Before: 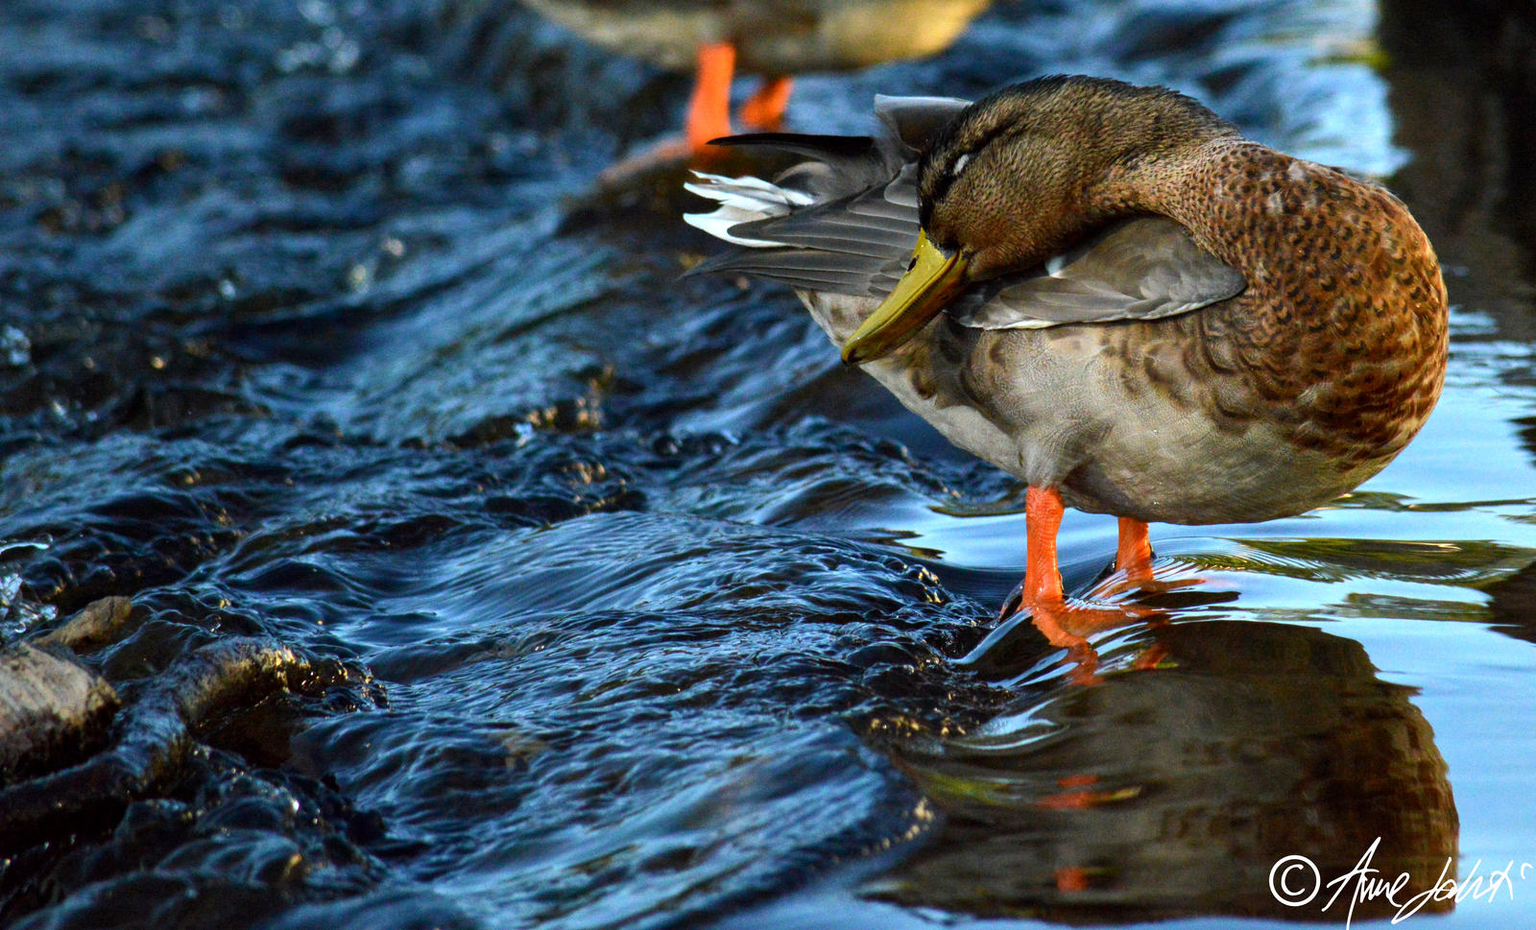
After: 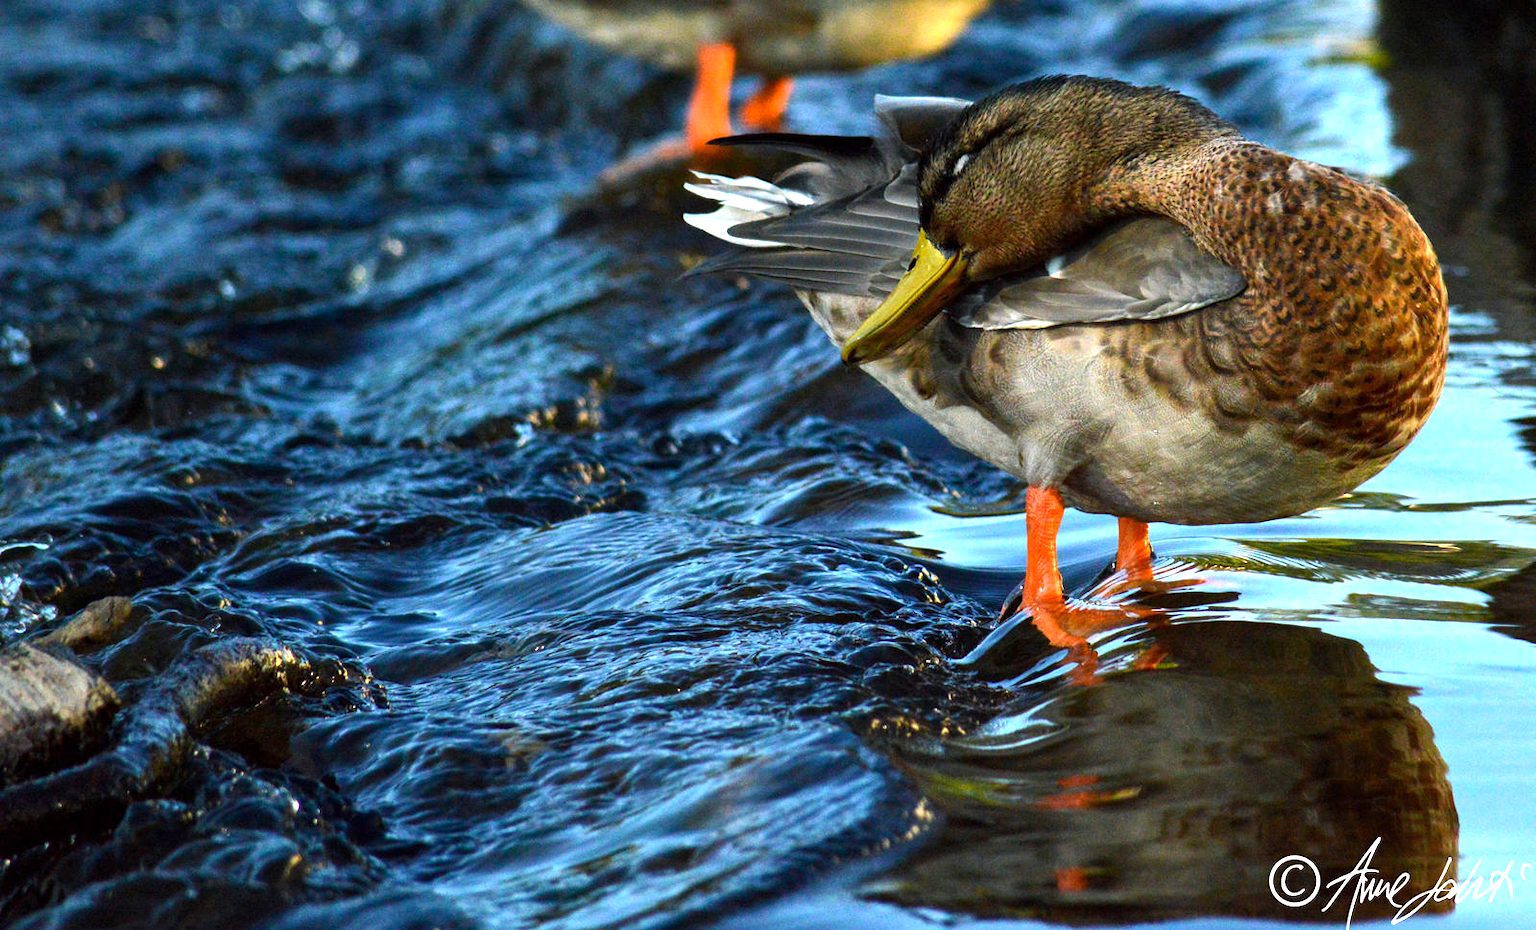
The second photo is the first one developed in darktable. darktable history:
color balance rgb: shadows lift › chroma 2.037%, shadows lift › hue 247.68°, perceptual saturation grading › global saturation 0.585%, perceptual brilliance grading › global brilliance 11.749%, perceptual brilliance grading › highlights 15.101%, global vibrance 10.444%, saturation formula JzAzBz (2021)
